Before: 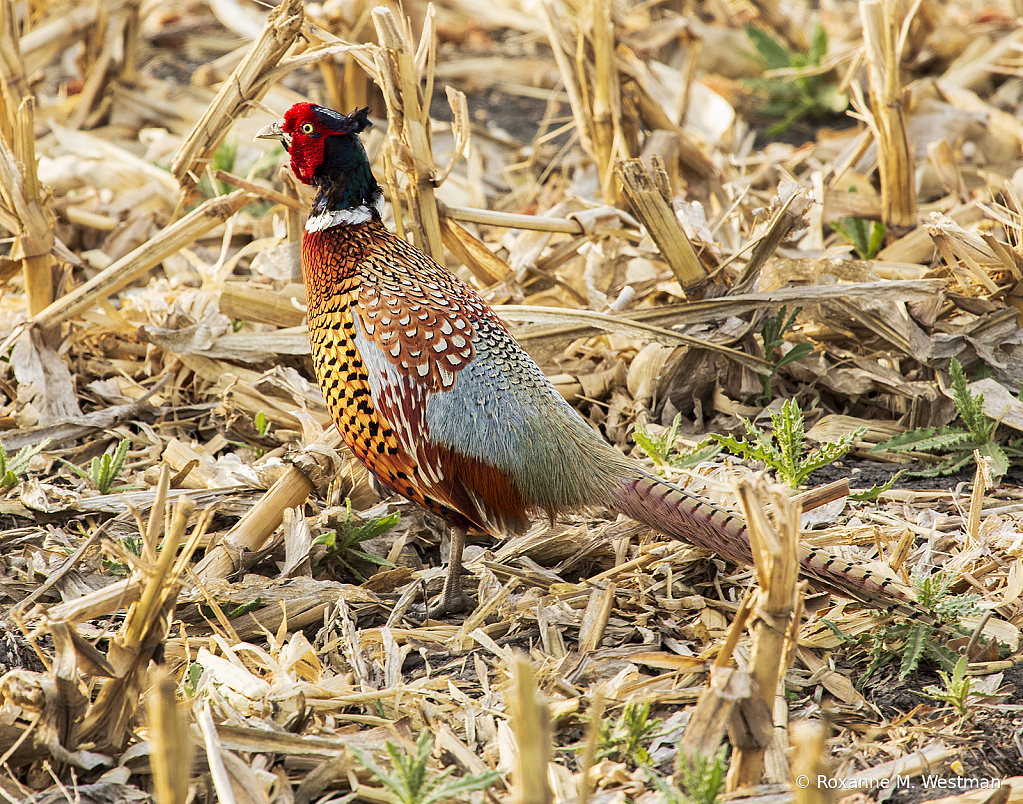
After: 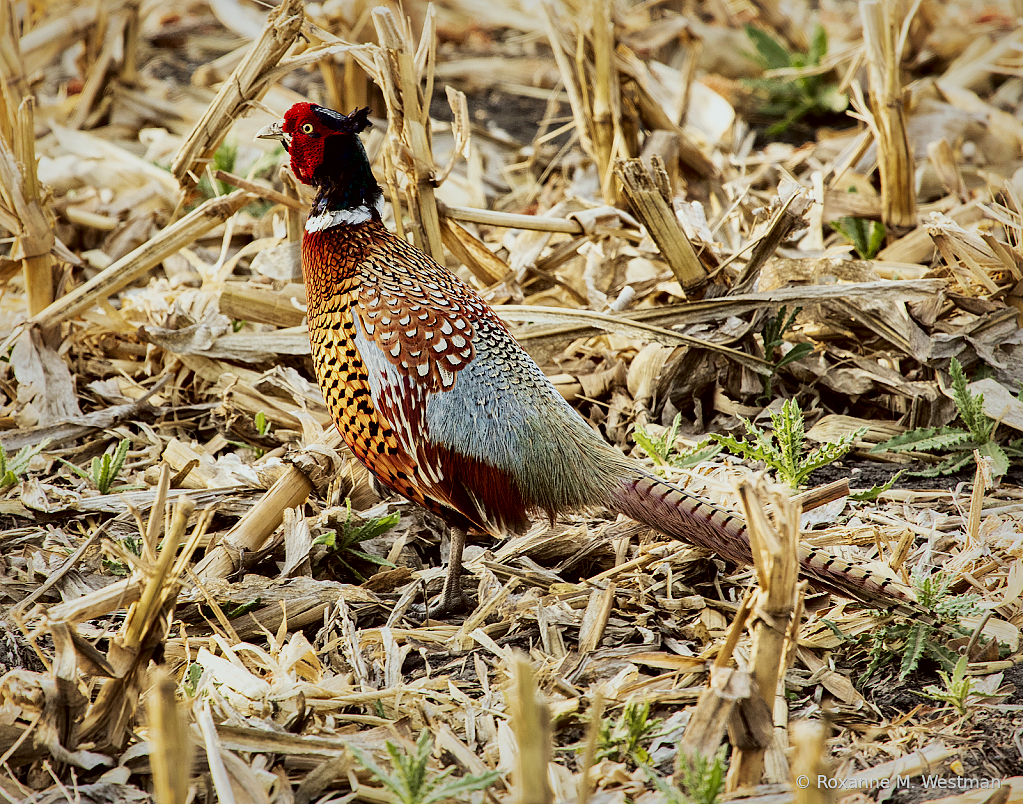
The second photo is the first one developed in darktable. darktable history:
color correction: highlights a* -2.74, highlights b* -1.92, shadows a* 2.05, shadows b* 2.94
local contrast: mode bilateral grid, contrast 44, coarseness 69, detail 213%, midtone range 0.2
shadows and highlights: shadows 39.82, highlights -59.87, highlights color adjustment 0.44%
filmic rgb: black relative exposure -7.65 EV, white relative exposure 4.56 EV, hardness 3.61, color science v6 (2022)
